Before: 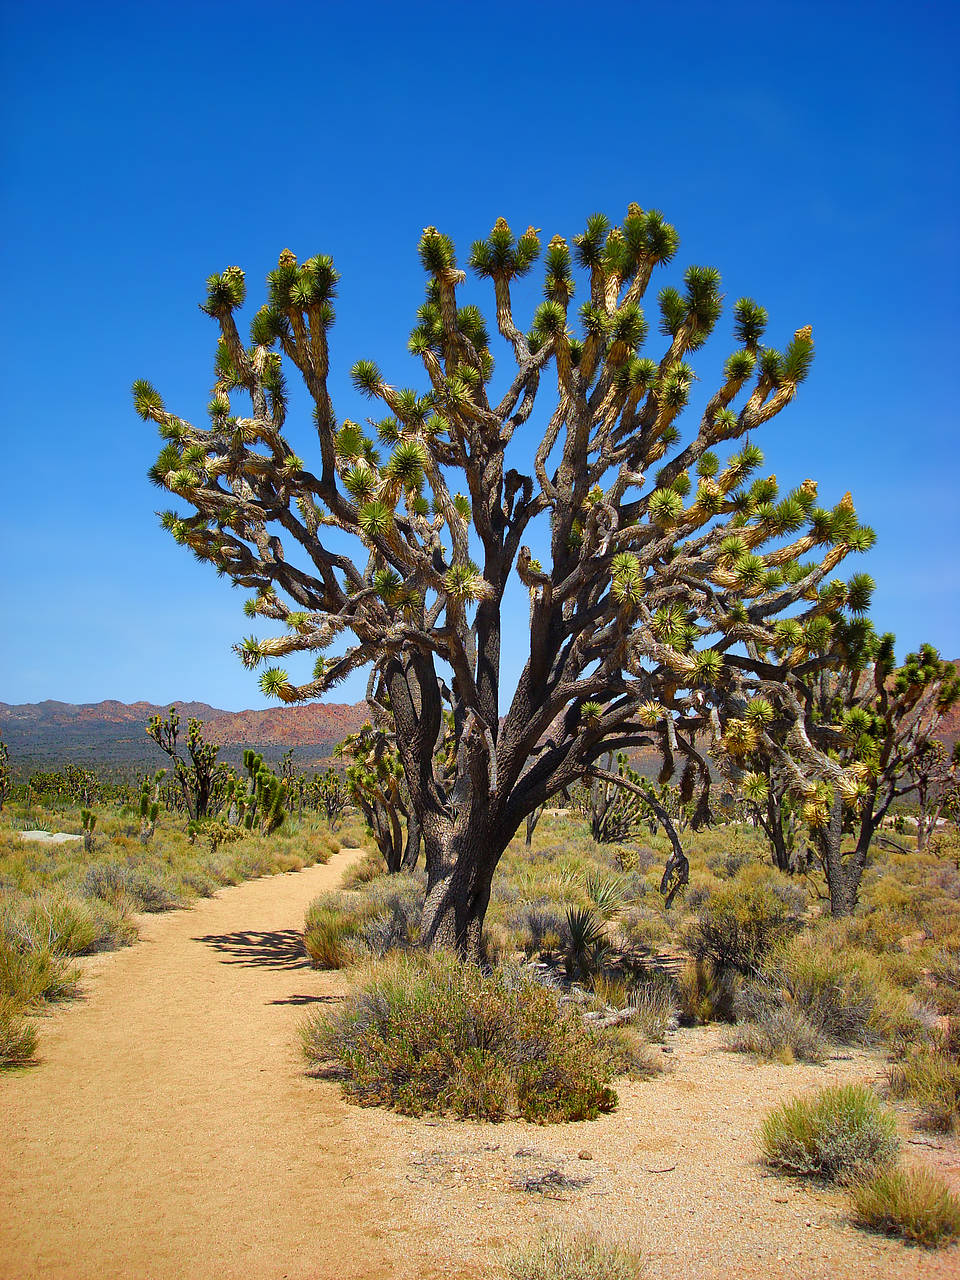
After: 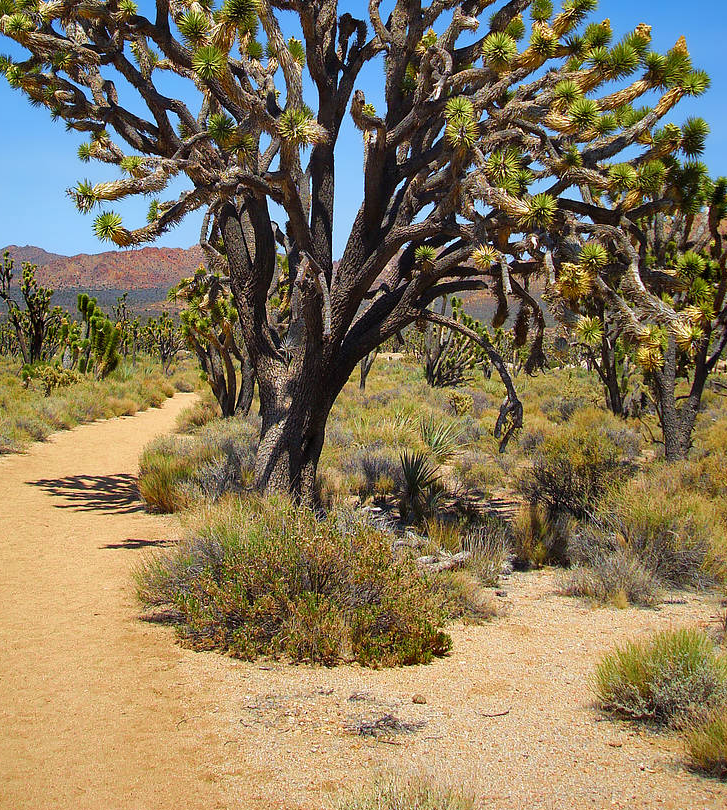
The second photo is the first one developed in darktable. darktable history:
crop and rotate: left 17.38%, top 35.685%, right 6.86%, bottom 0.958%
